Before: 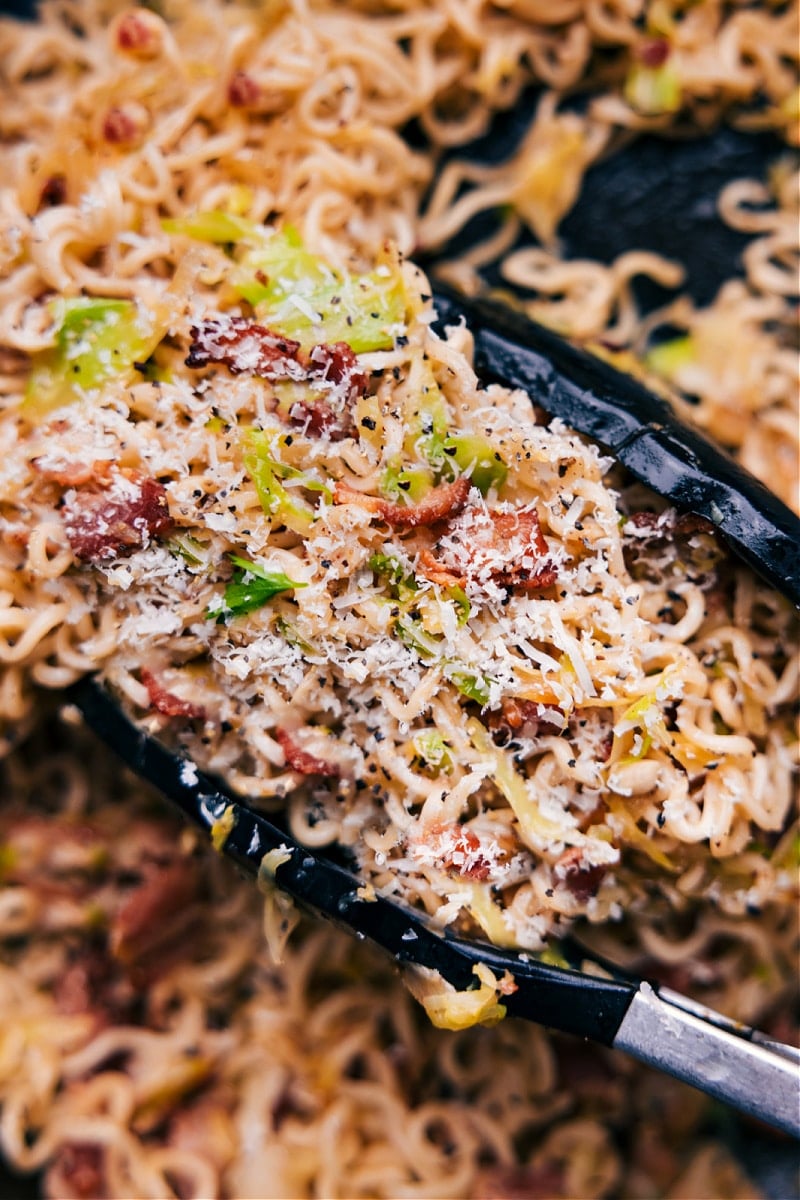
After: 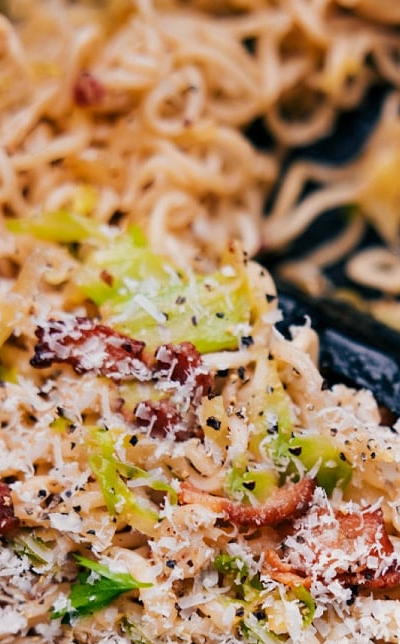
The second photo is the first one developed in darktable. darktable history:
crop: left 19.421%, right 30.561%, bottom 46.278%
exposure: exposure -0.157 EV, compensate exposure bias true, compensate highlight preservation false
